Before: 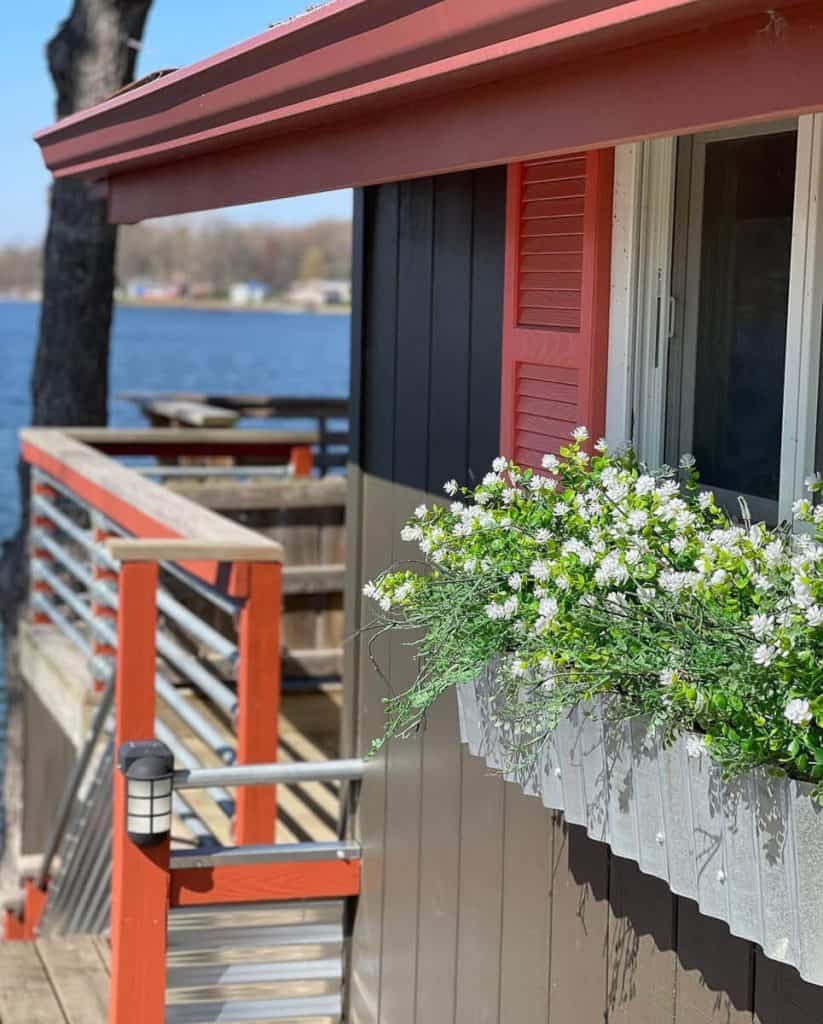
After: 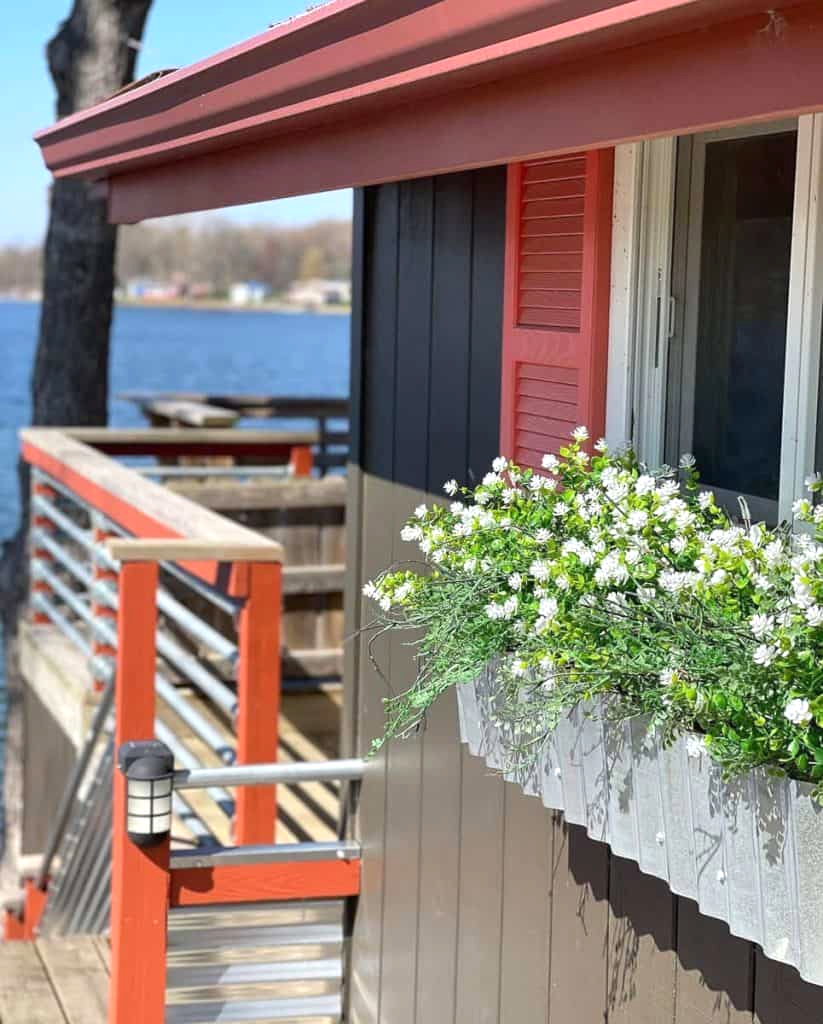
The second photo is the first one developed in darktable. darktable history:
exposure: exposure 0.367 EV, compensate highlight preservation false
